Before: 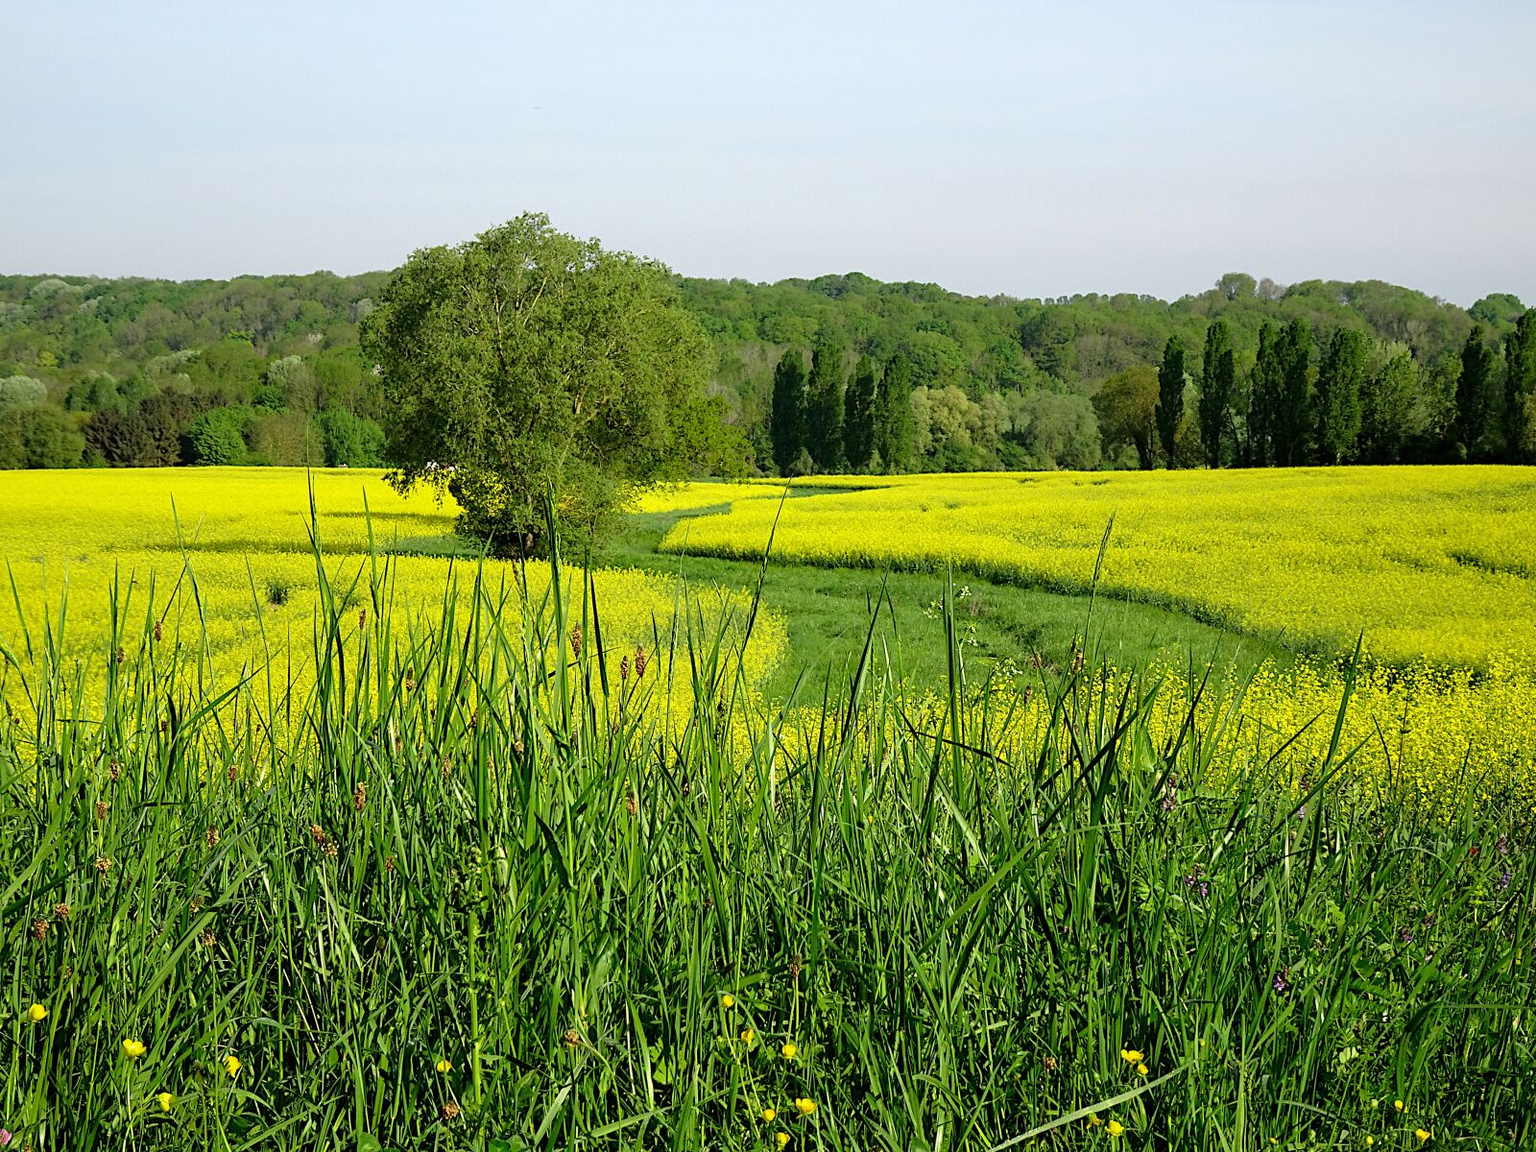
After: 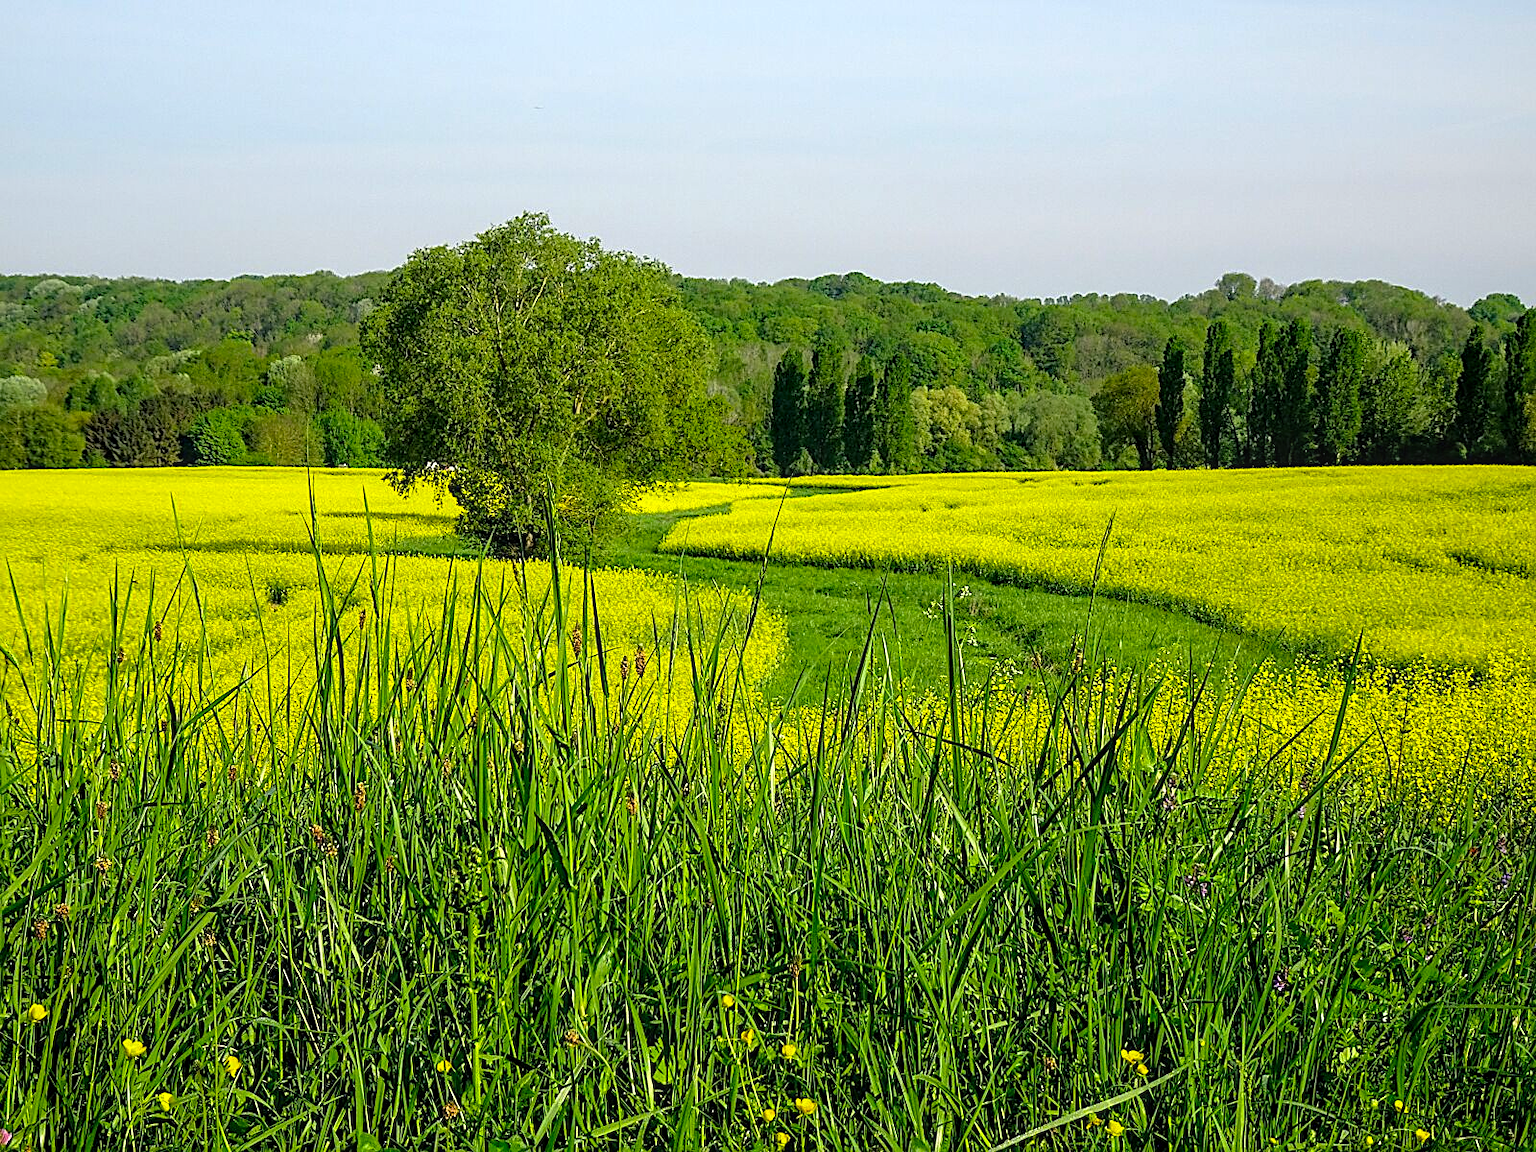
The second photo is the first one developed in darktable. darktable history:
color balance rgb: shadows lift › chroma 2.908%, shadows lift › hue 240.72°, linear chroma grading › global chroma 20.272%, perceptual saturation grading › global saturation 0.779%, global vibrance 9.647%
local contrast: on, module defaults
sharpen: on, module defaults
